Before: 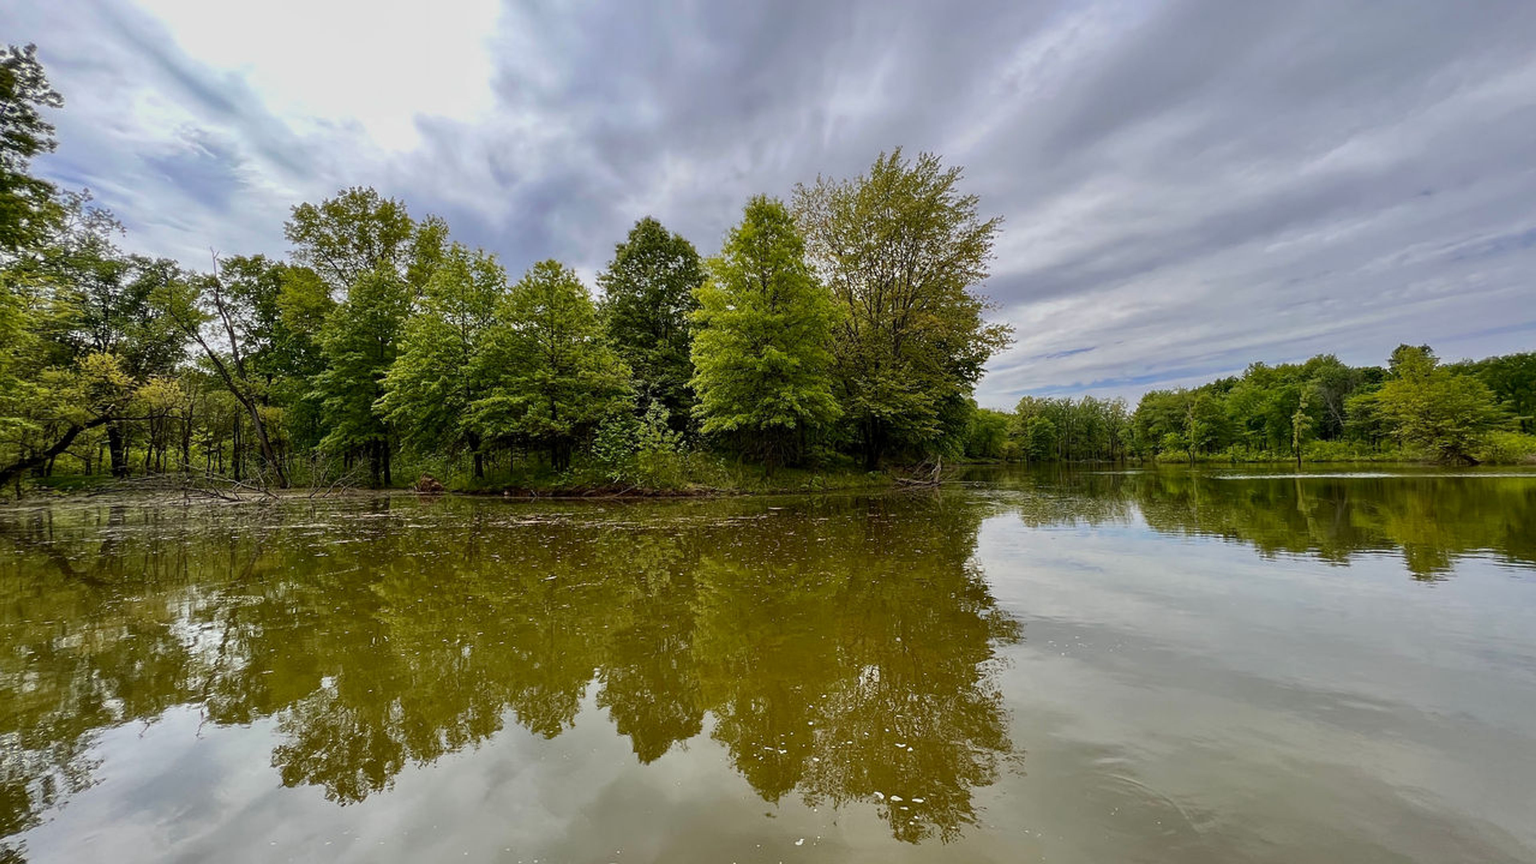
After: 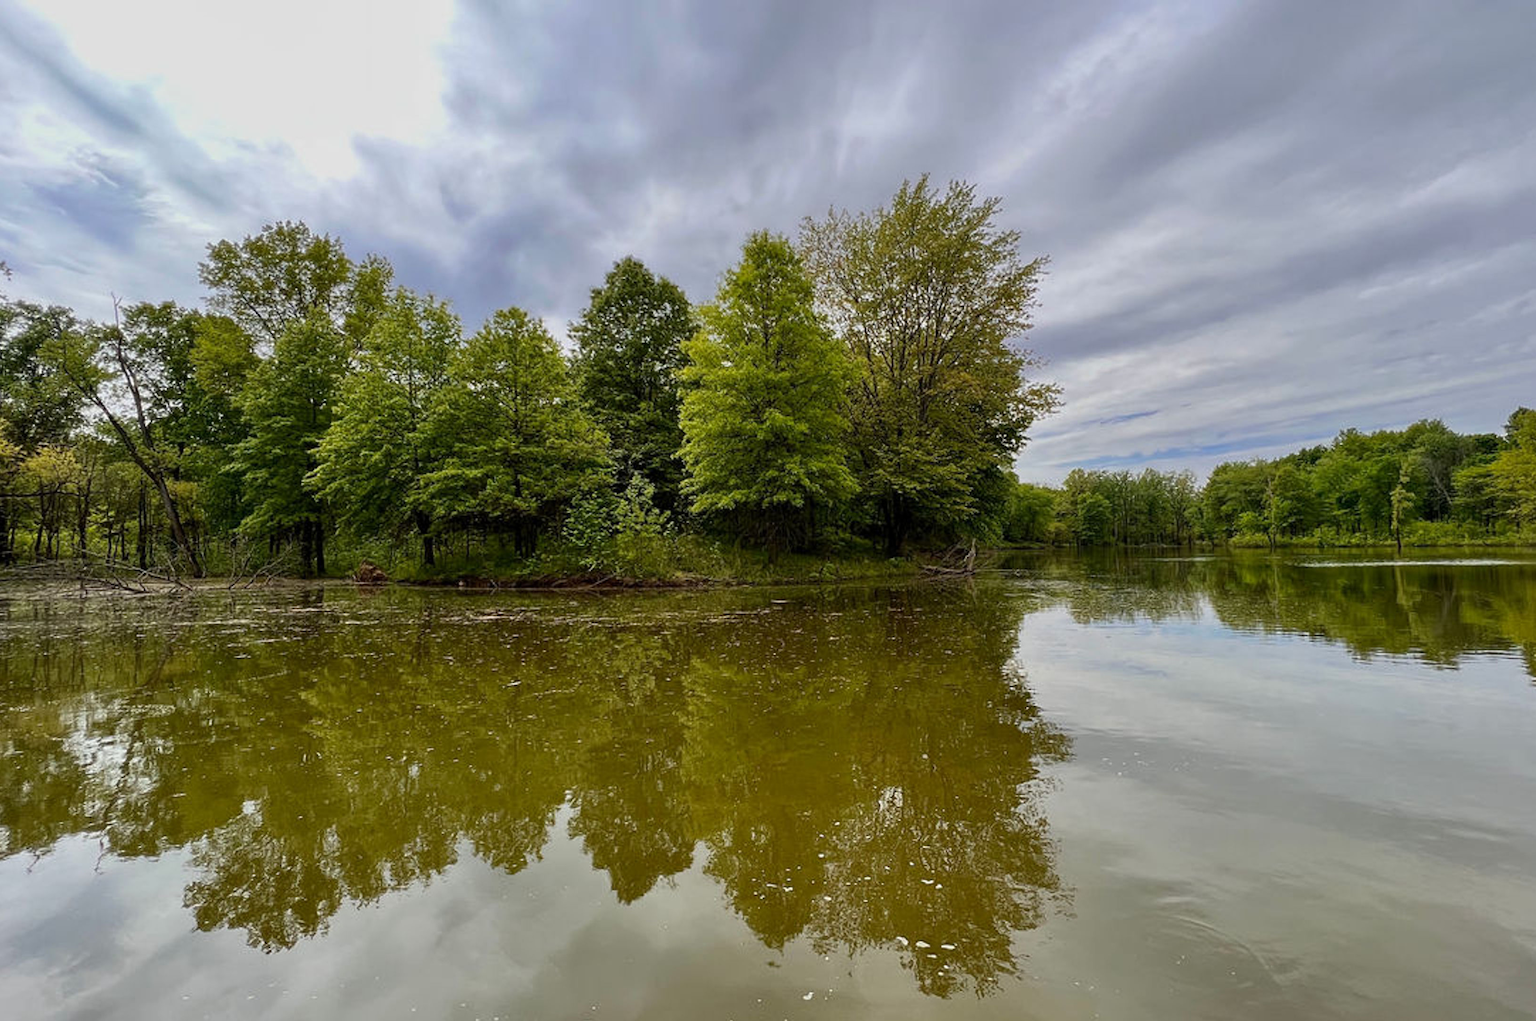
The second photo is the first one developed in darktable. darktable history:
crop: left 7.585%, right 7.847%
